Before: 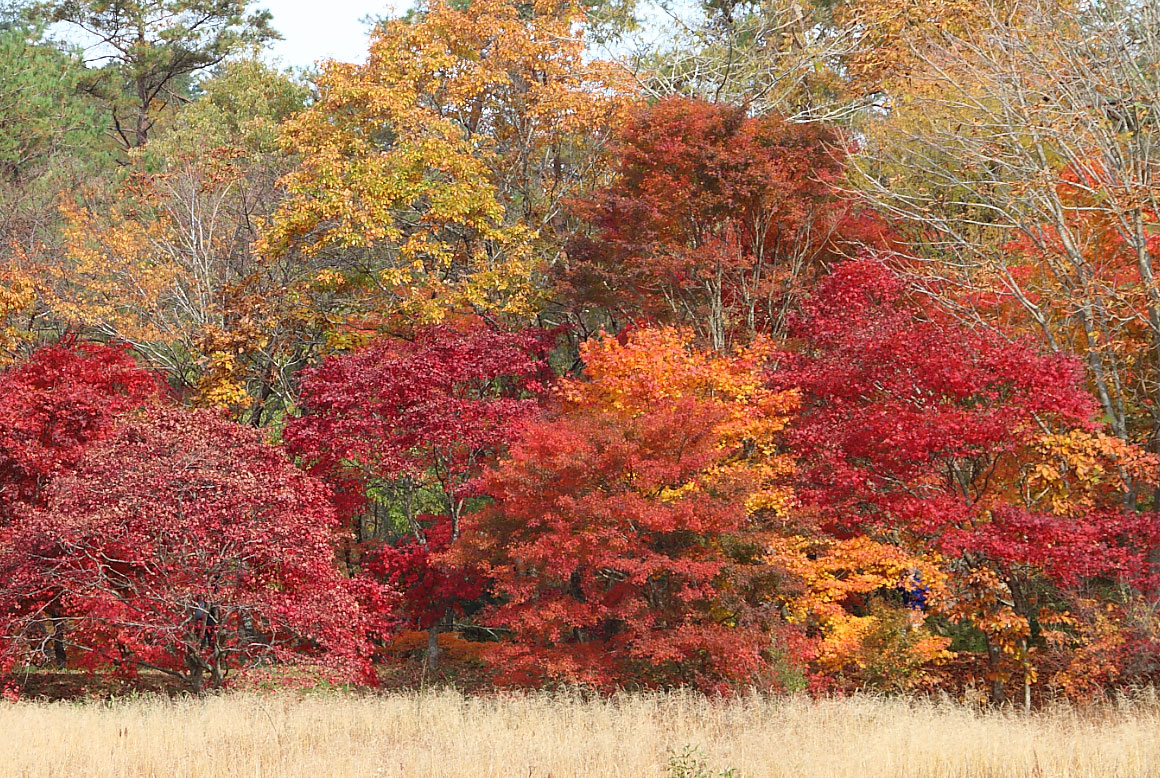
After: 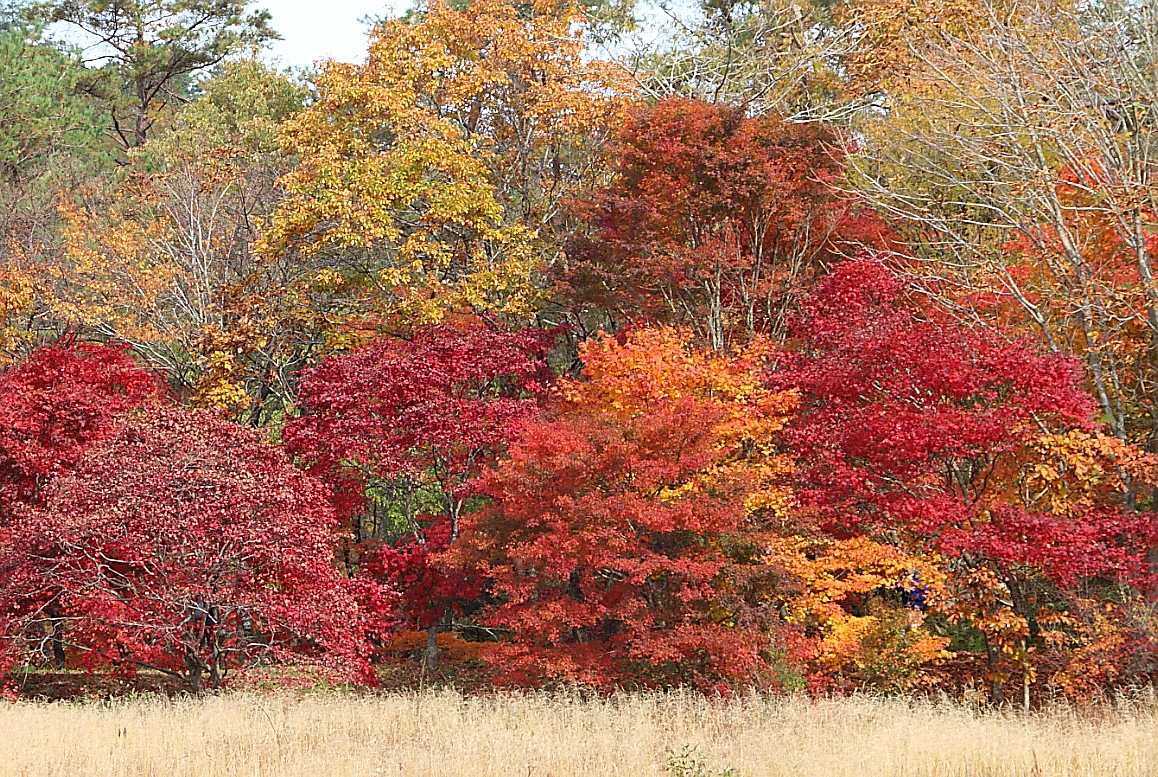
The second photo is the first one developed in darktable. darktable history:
crop and rotate: left 0.126%
sharpen: on, module defaults
